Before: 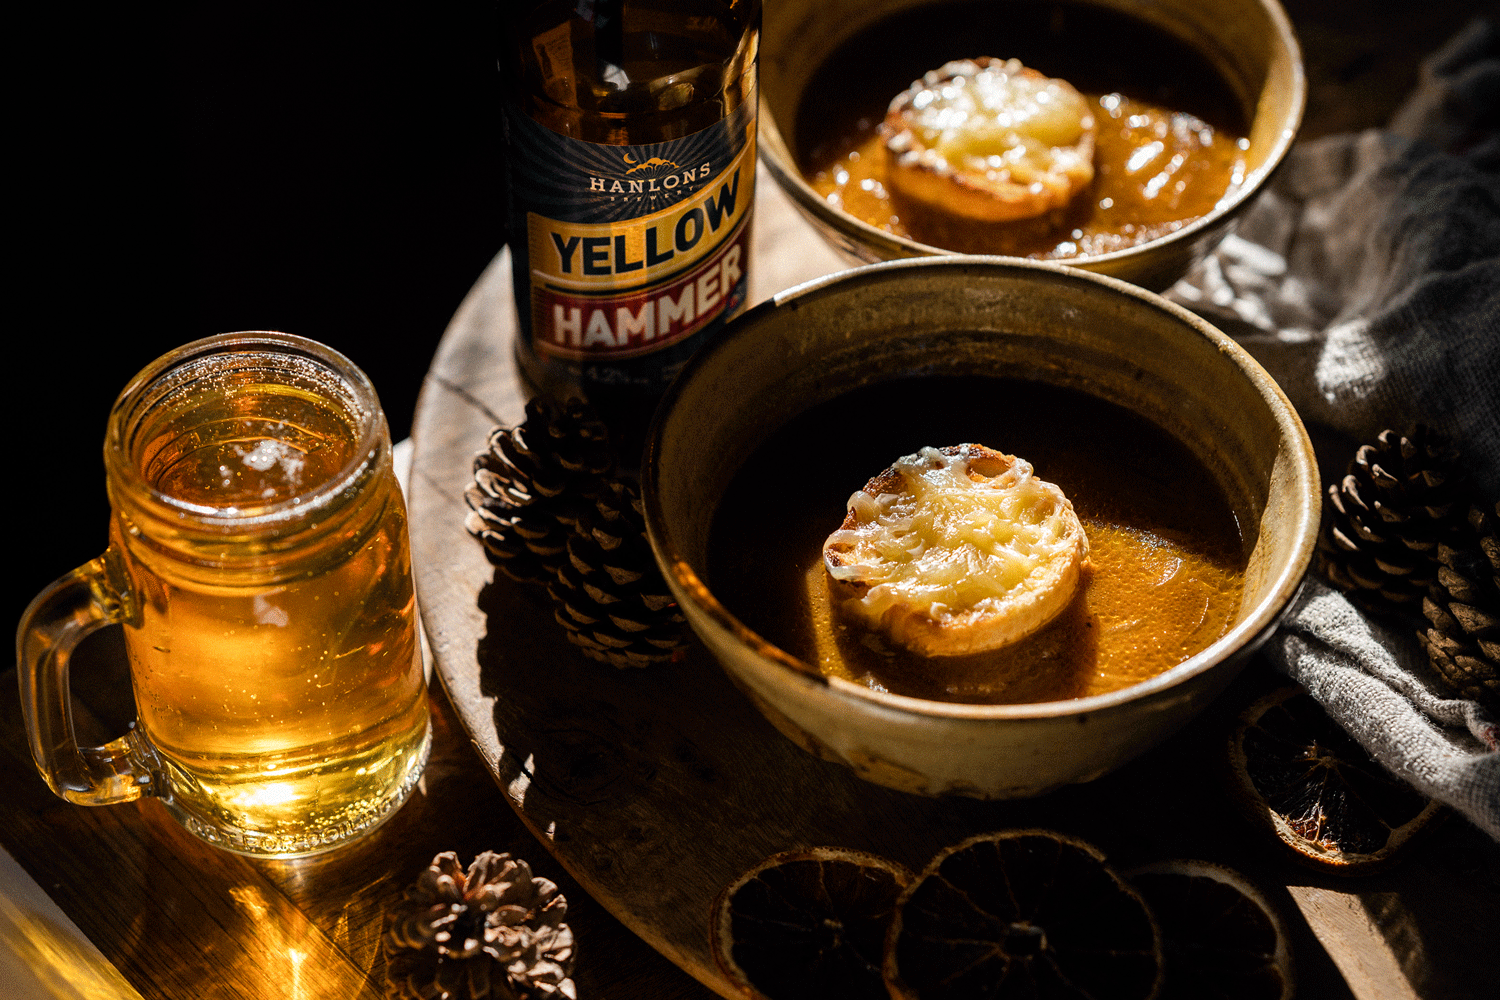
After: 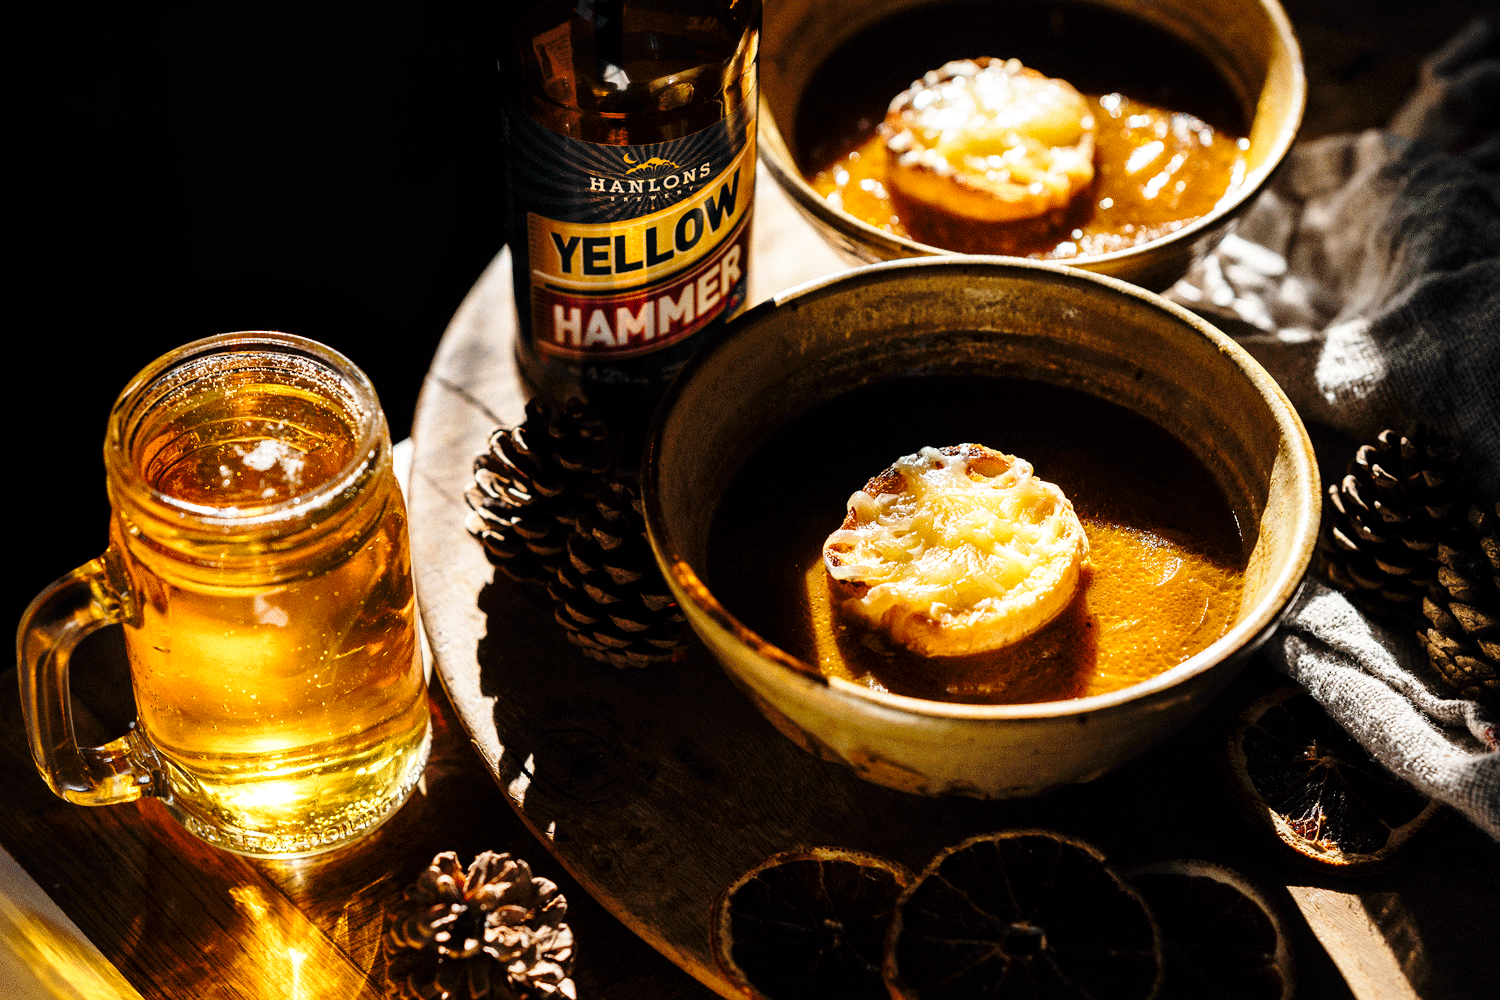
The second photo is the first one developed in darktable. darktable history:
base curve: curves: ch0 [(0, 0) (0.028, 0.03) (0.121, 0.232) (0.46, 0.748) (0.859, 0.968) (1, 1)], preserve colors none
local contrast: mode bilateral grid, contrast 20, coarseness 49, detail 119%, midtone range 0.2
